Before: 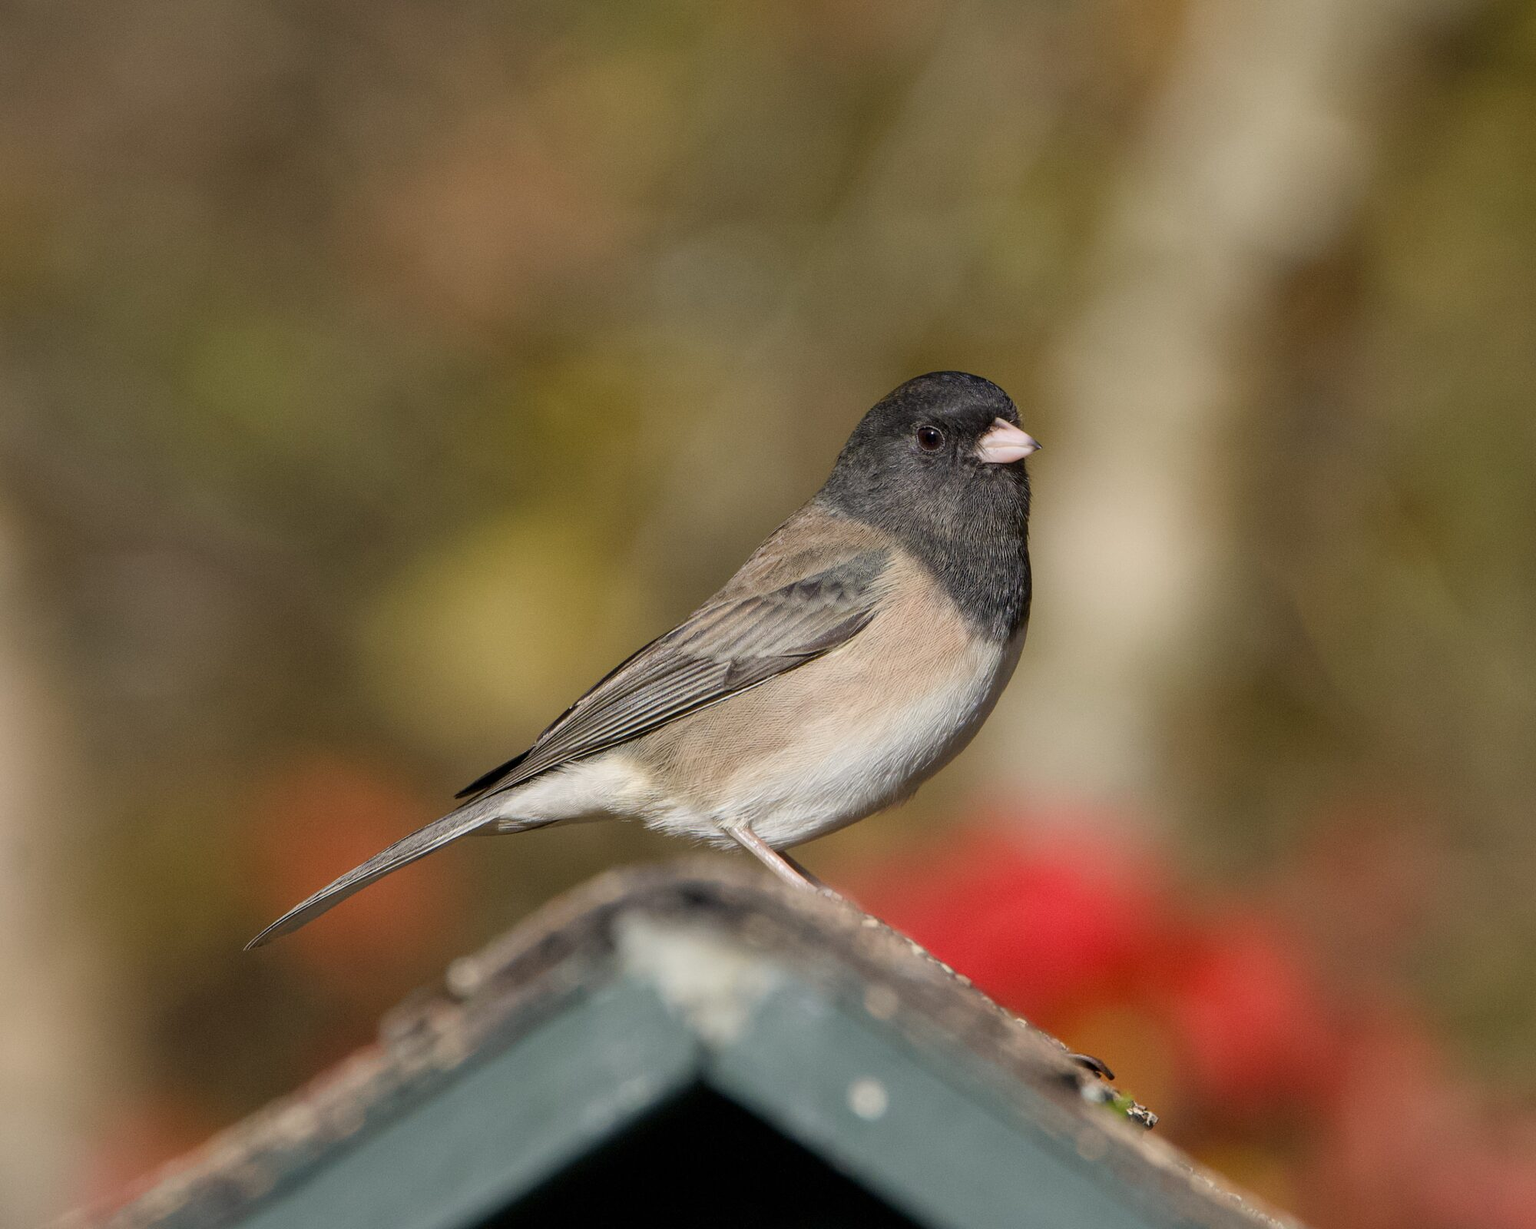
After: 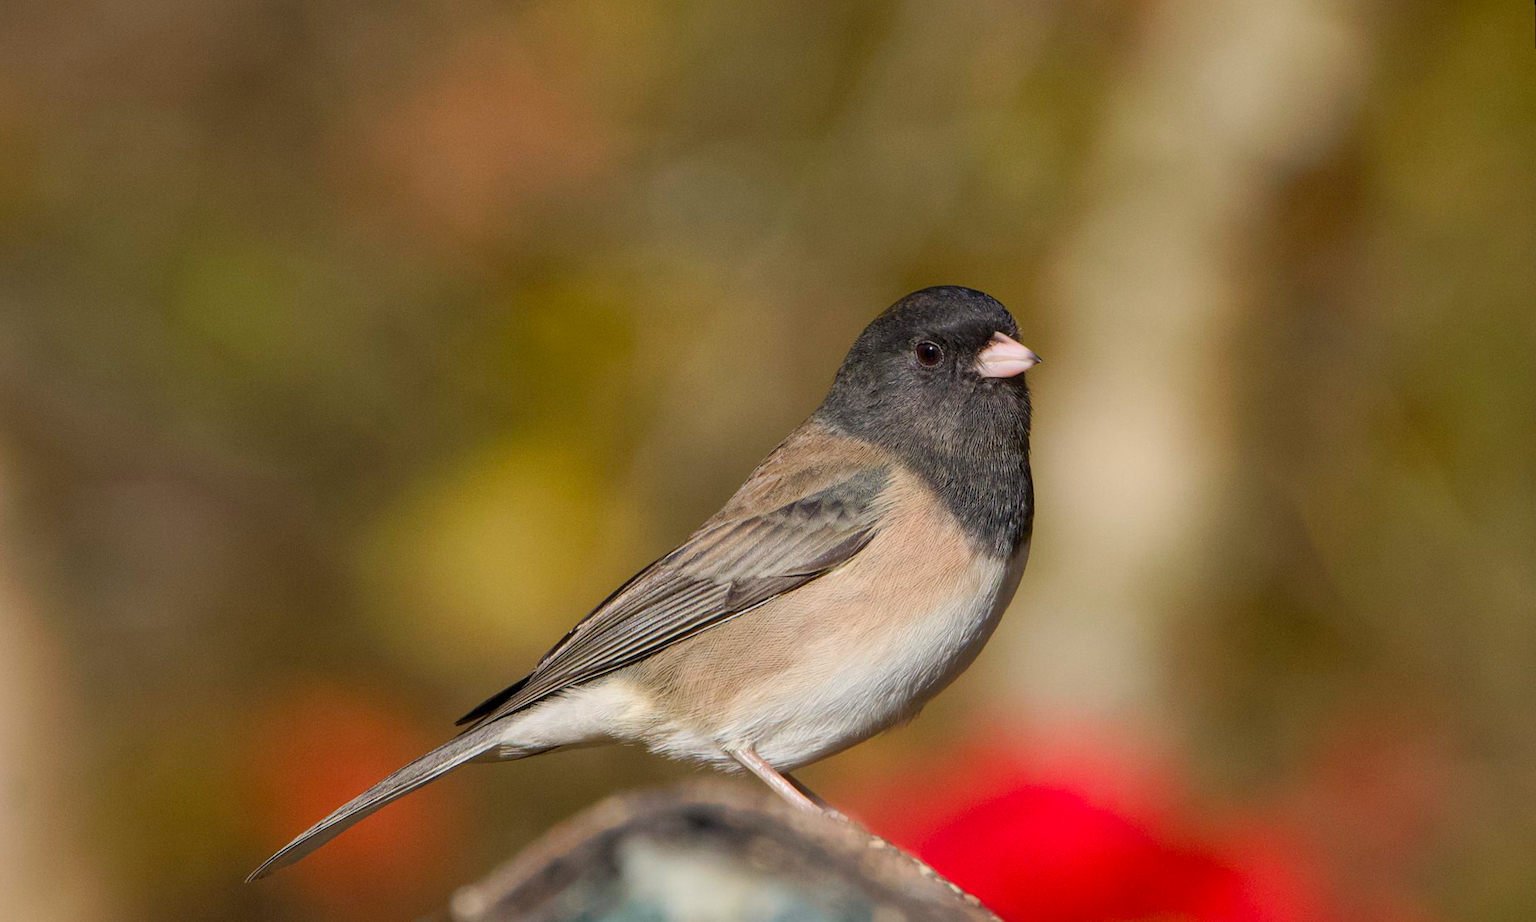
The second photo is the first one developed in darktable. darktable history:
rotate and perspective: rotation -1°, crop left 0.011, crop right 0.989, crop top 0.025, crop bottom 0.975
crop: top 5.667%, bottom 17.637%
contrast brightness saturation: contrast 0.04, saturation 0.16
tone curve: curves: ch0 [(0, 0) (0.003, 0.003) (0.011, 0.011) (0.025, 0.024) (0.044, 0.044) (0.069, 0.068) (0.1, 0.098) (0.136, 0.133) (0.177, 0.174) (0.224, 0.22) (0.277, 0.272) (0.335, 0.329) (0.399, 0.392) (0.468, 0.46) (0.543, 0.546) (0.623, 0.626) (0.709, 0.711) (0.801, 0.802) (0.898, 0.898) (1, 1)], preserve colors none
